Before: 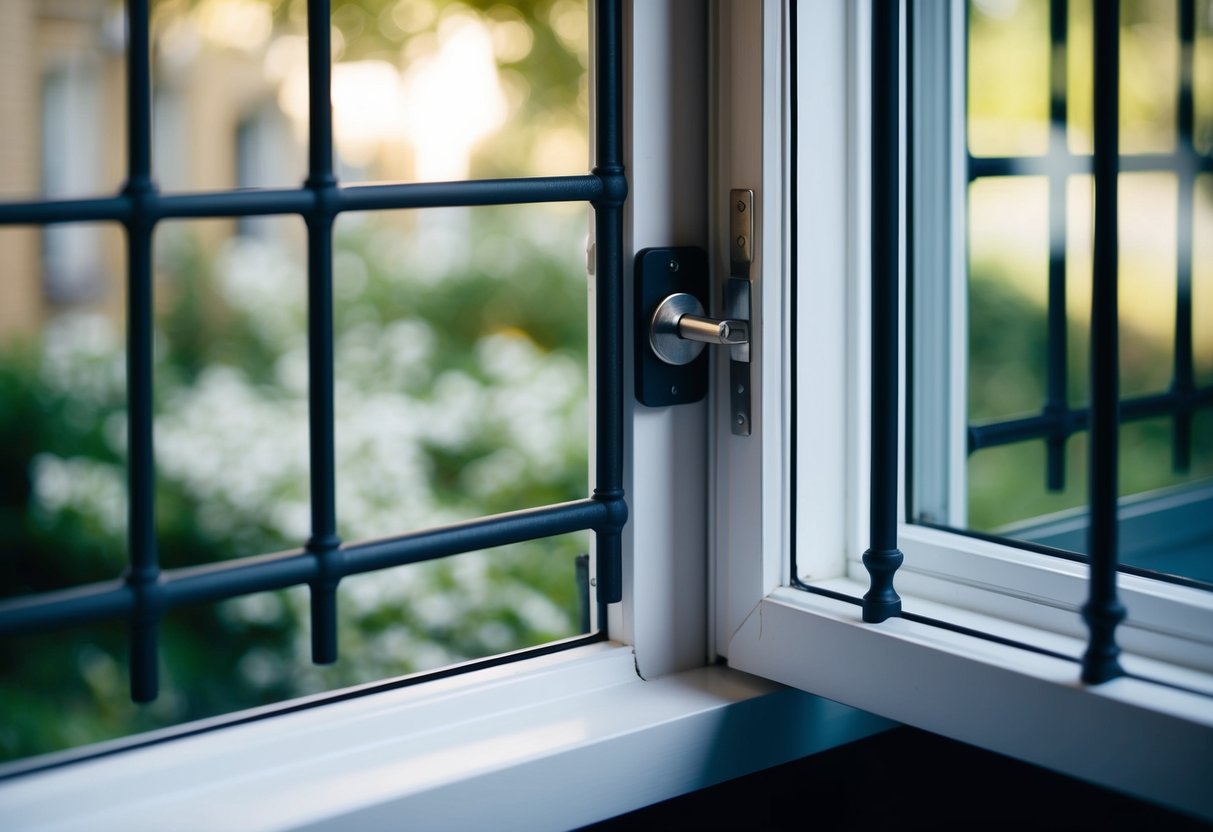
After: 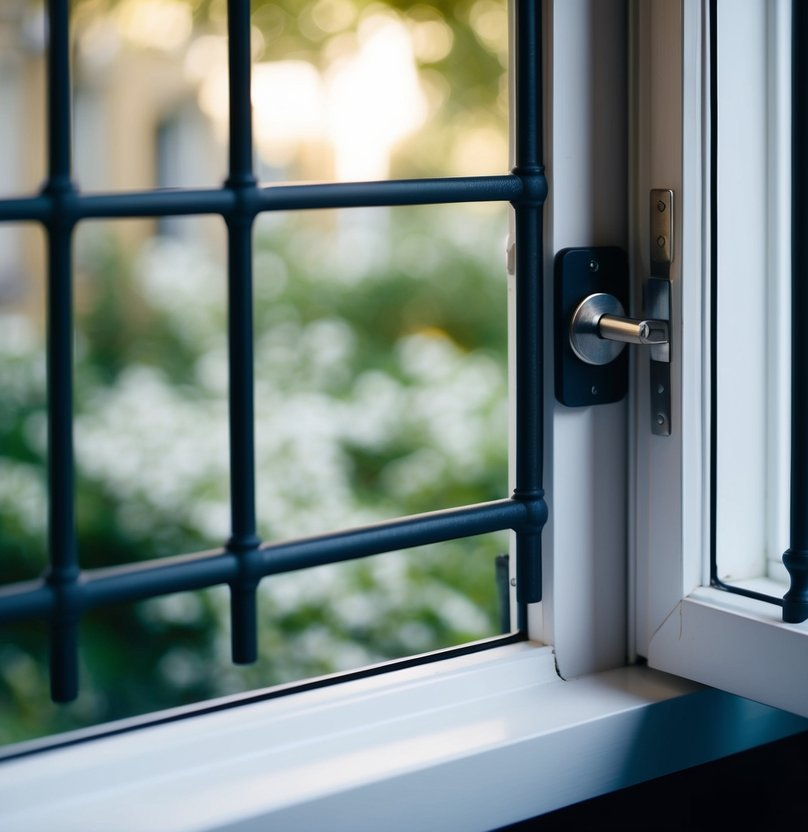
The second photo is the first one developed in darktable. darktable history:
crop and rotate: left 6.617%, right 26.717%
white balance: red 1, blue 1
